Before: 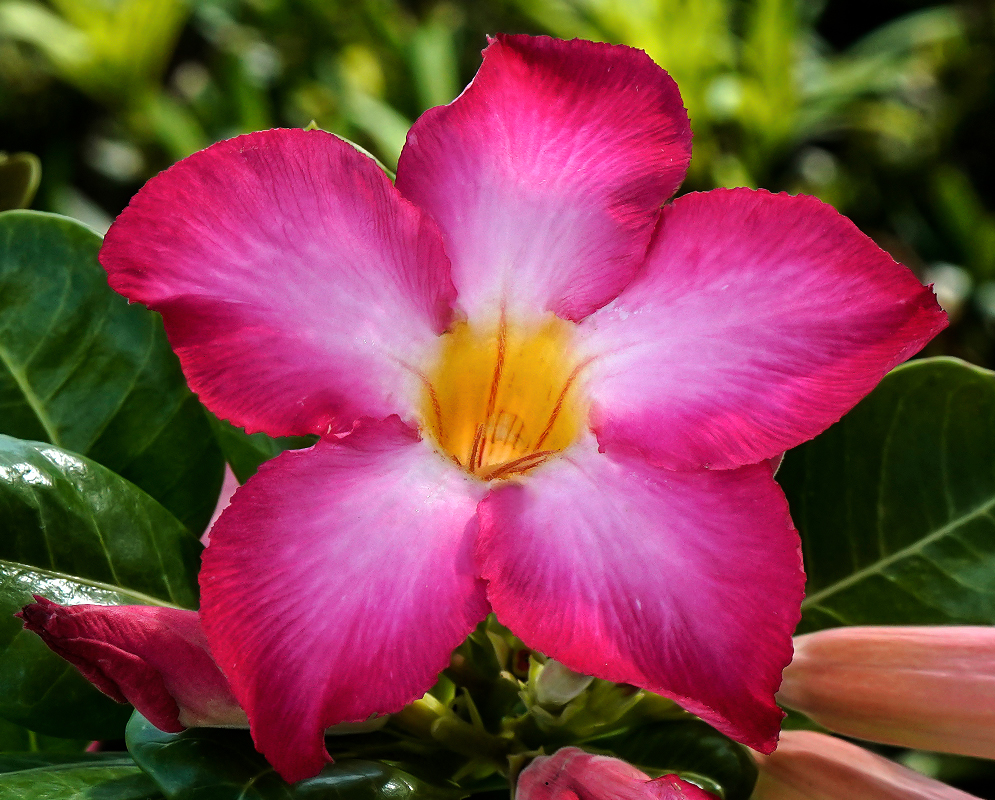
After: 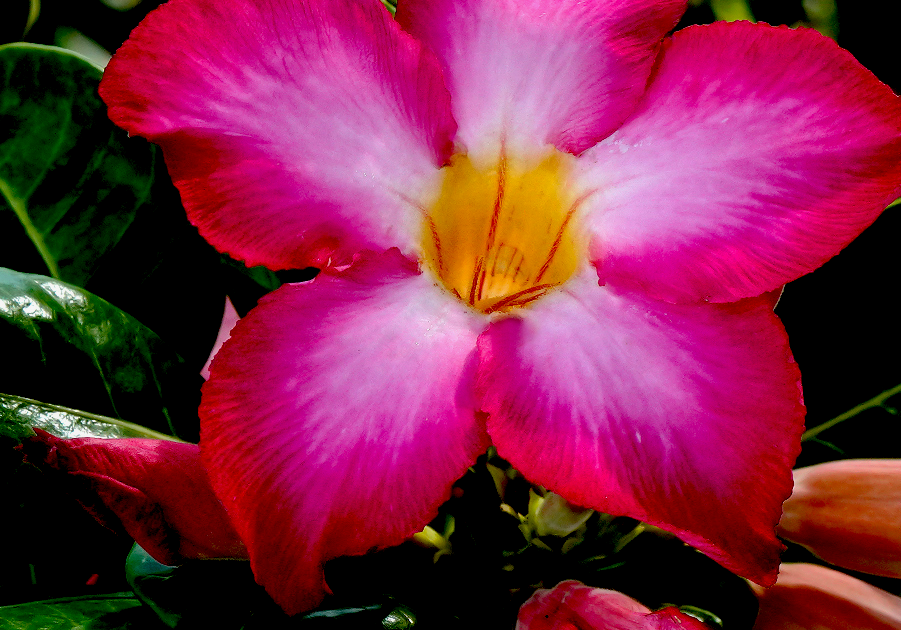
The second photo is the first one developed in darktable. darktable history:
shadows and highlights: shadows -20, white point adjustment -2, highlights -35
soften: size 10%, saturation 50%, brightness 0.2 EV, mix 10%
exposure: black level correction 0.056, compensate highlight preservation false
crop: top 20.916%, right 9.437%, bottom 0.316%
